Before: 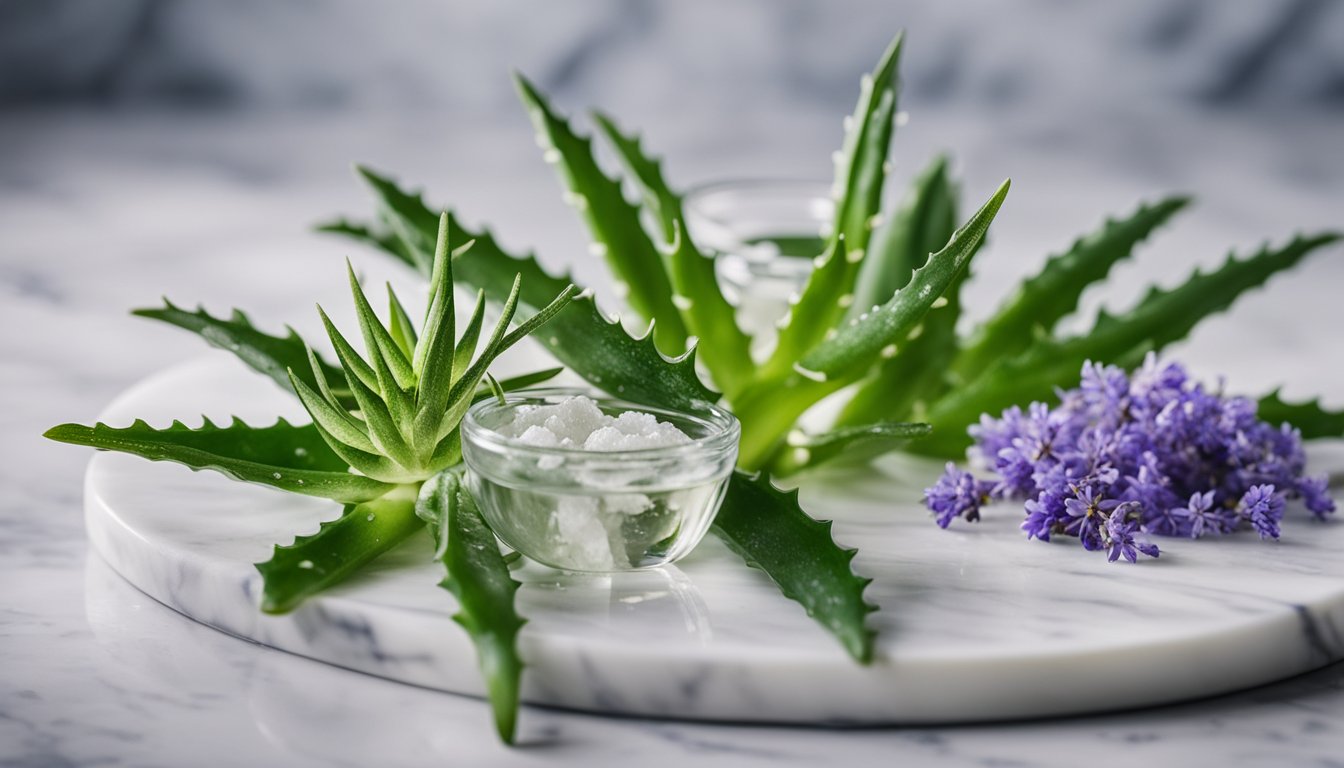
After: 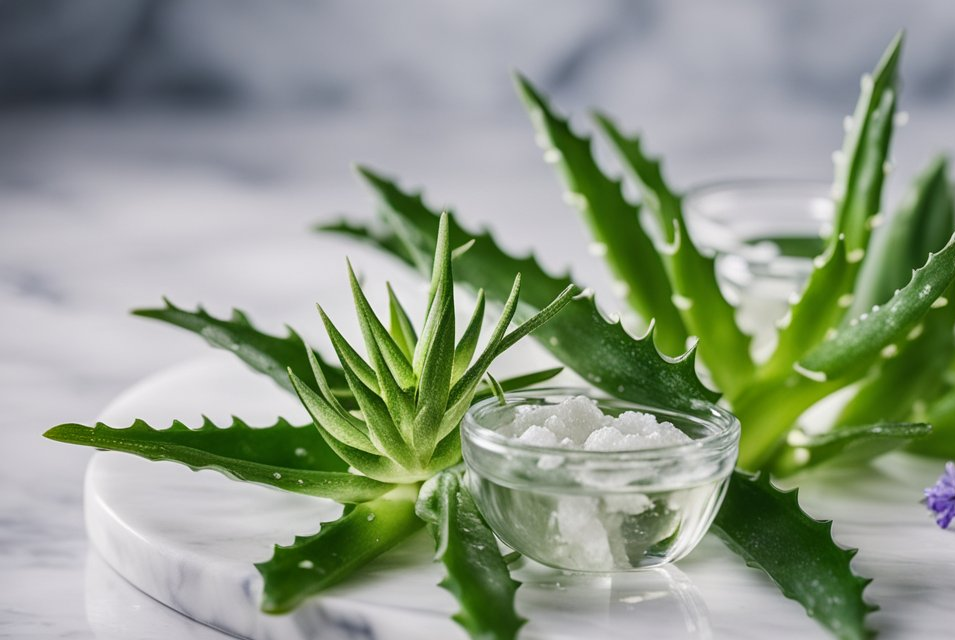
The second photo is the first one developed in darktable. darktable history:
crop: right 28.885%, bottom 16.626%
